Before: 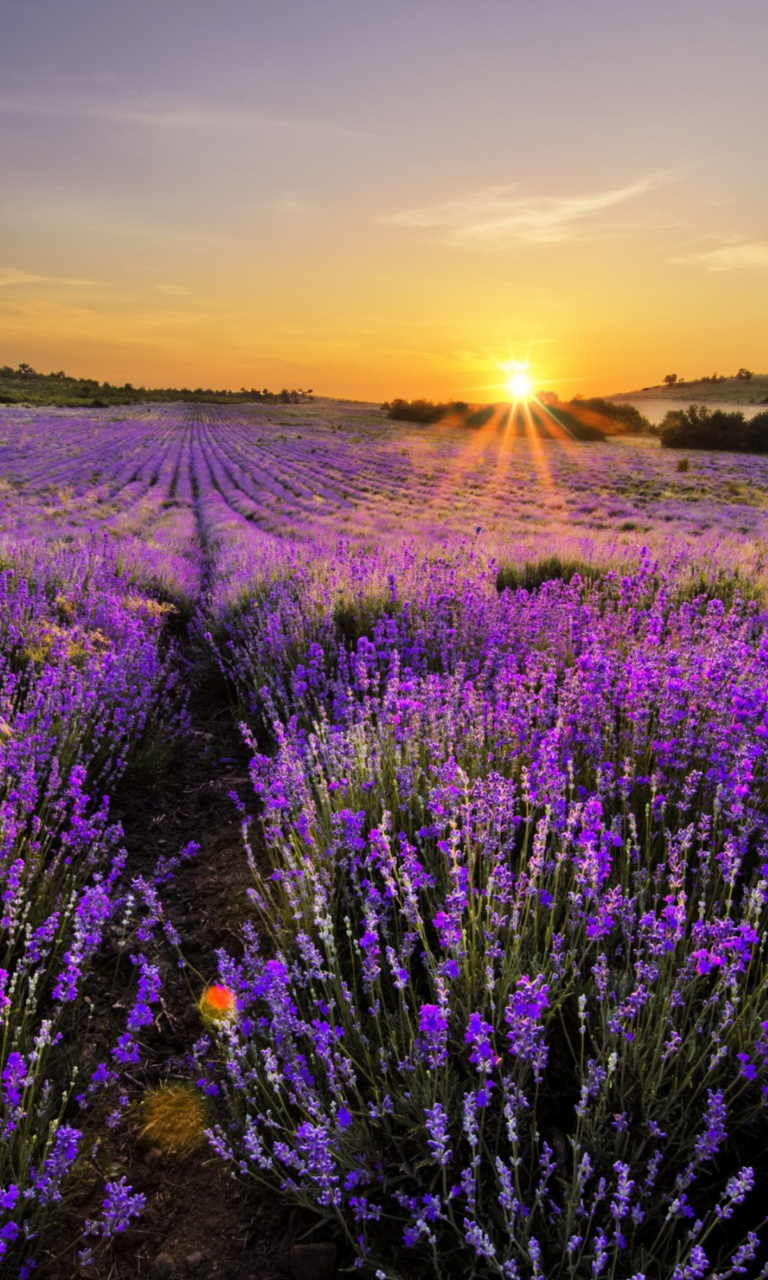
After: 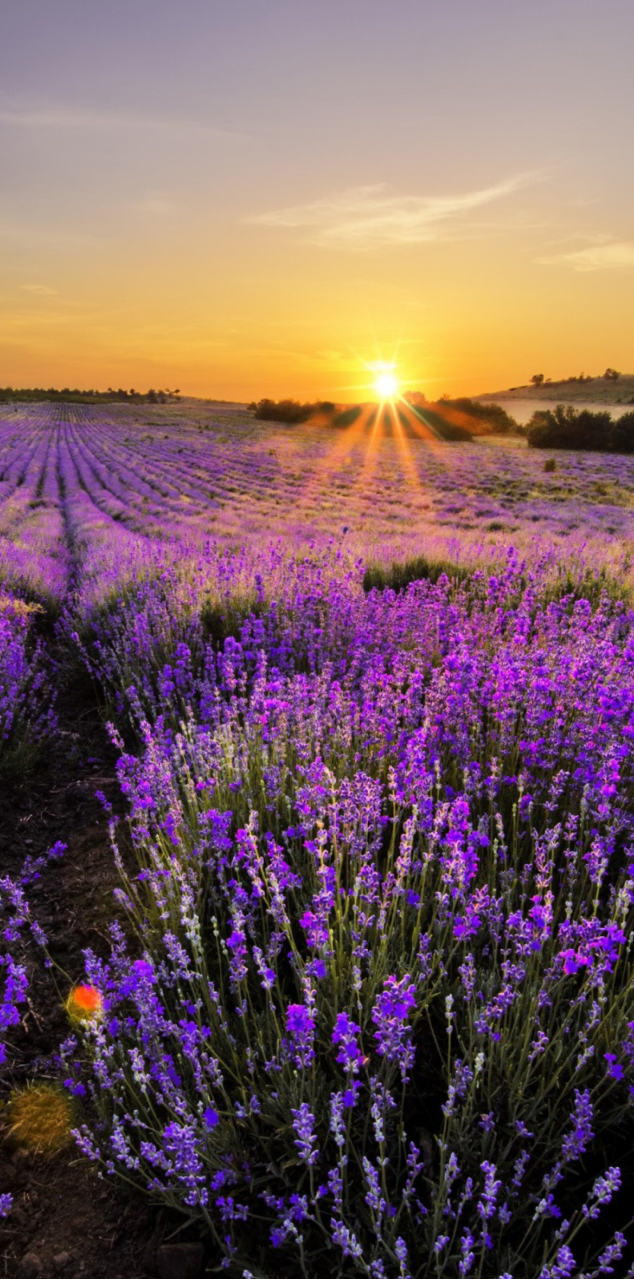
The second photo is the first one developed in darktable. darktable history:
crop: left 17.347%, bottom 0.049%
